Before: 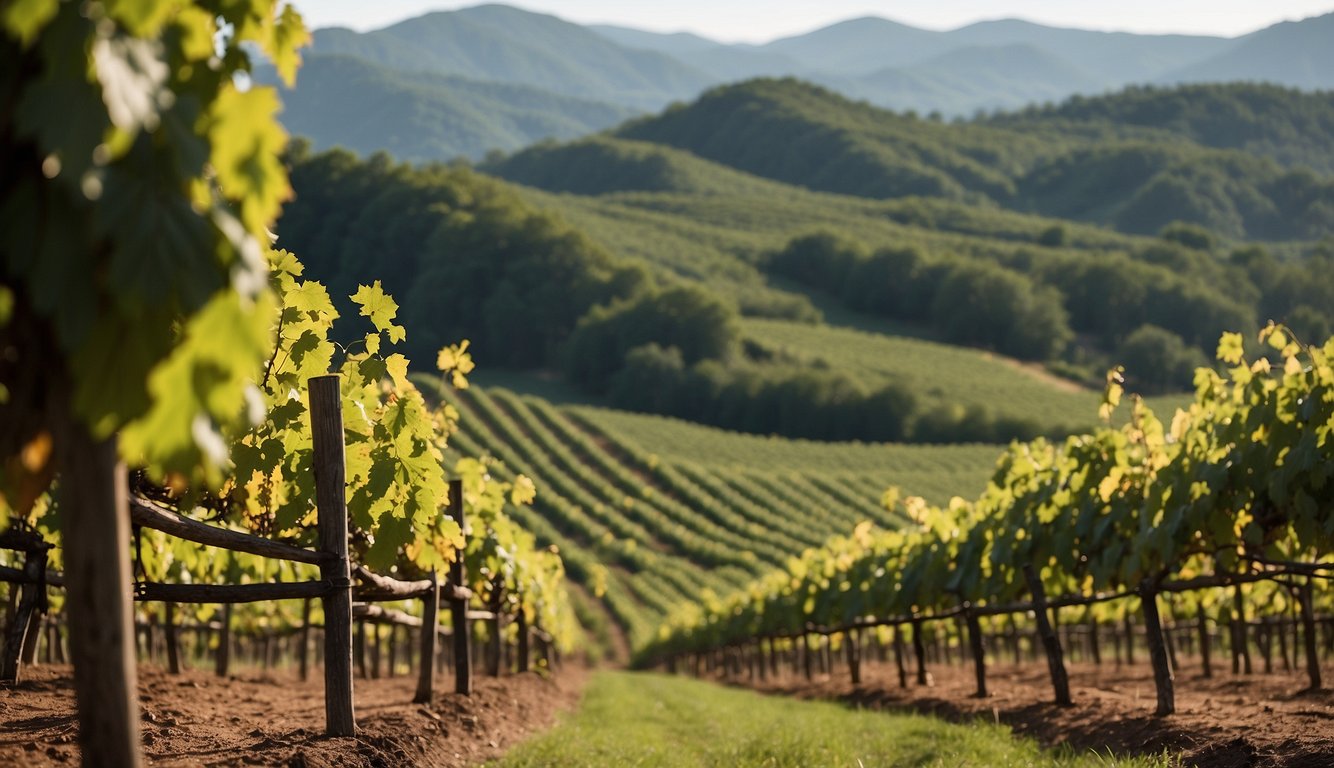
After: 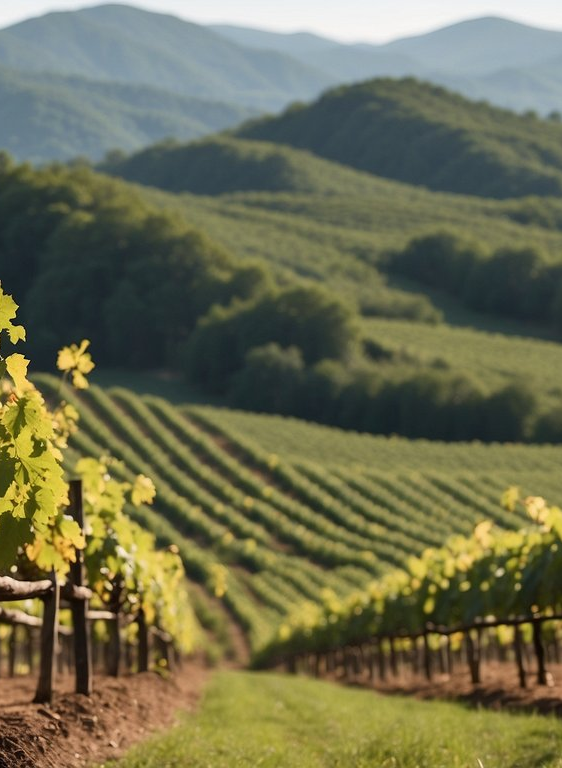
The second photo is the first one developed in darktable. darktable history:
crop: left 28.543%, right 29.305%
